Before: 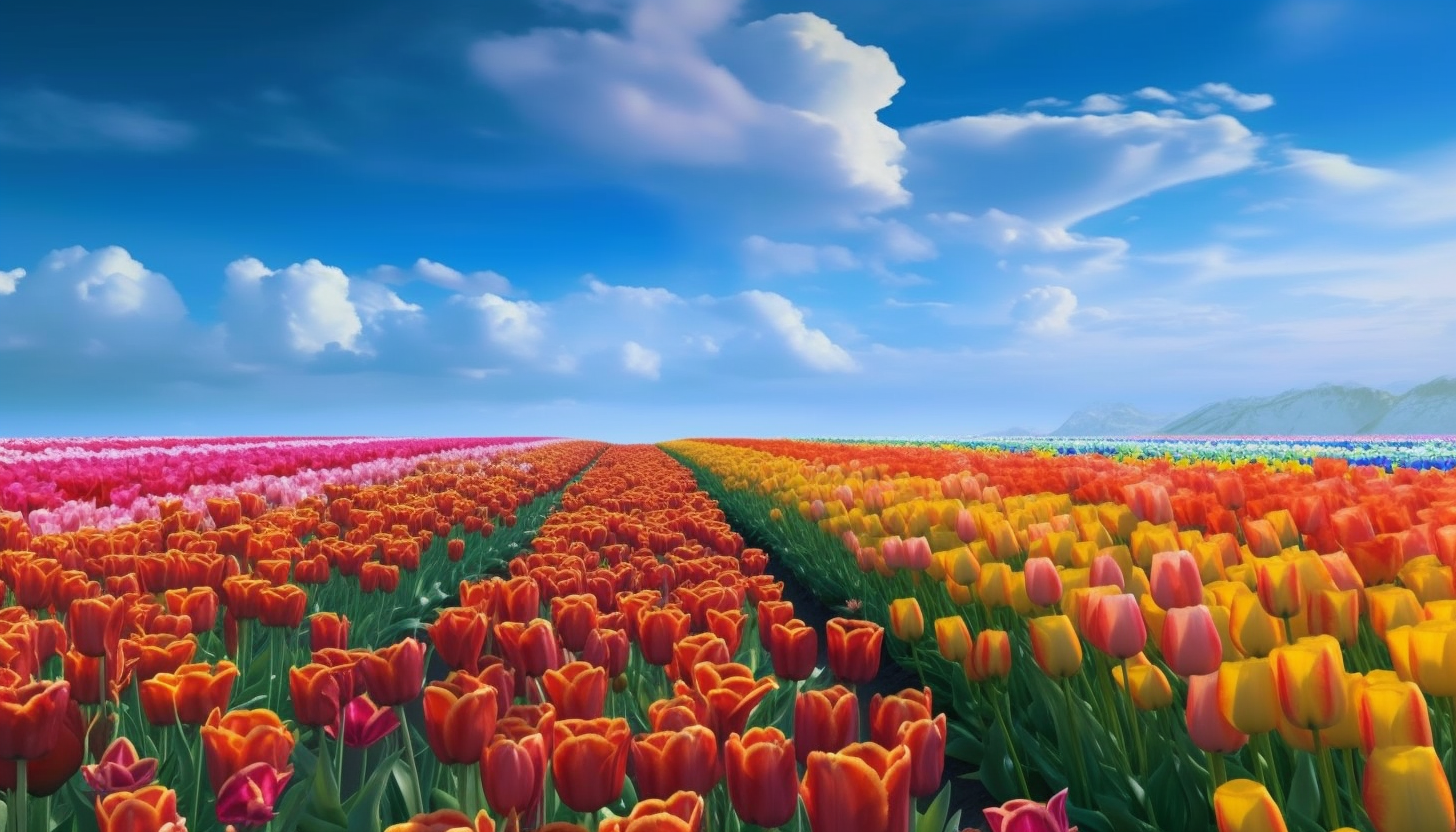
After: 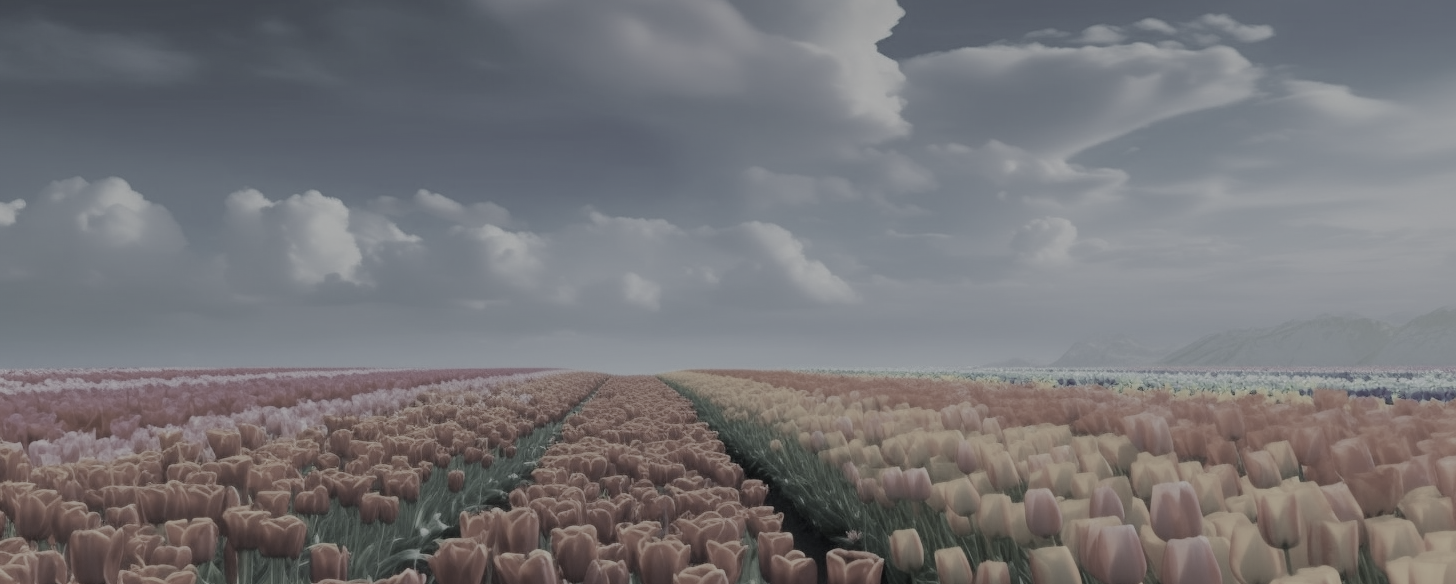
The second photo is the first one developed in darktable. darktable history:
tone equalizer: -8 EV -0.038 EV, -7 EV 0.019 EV, -6 EV -0.006 EV, -5 EV 0.005 EV, -4 EV -0.029 EV, -3 EV -0.241 EV, -2 EV -0.637 EV, -1 EV -0.995 EV, +0 EV -0.993 EV, edges refinement/feathering 500, mask exposure compensation -1.57 EV, preserve details no
color correction: highlights b* -0.001, saturation 0.162
crop and rotate: top 8.344%, bottom 21.361%
